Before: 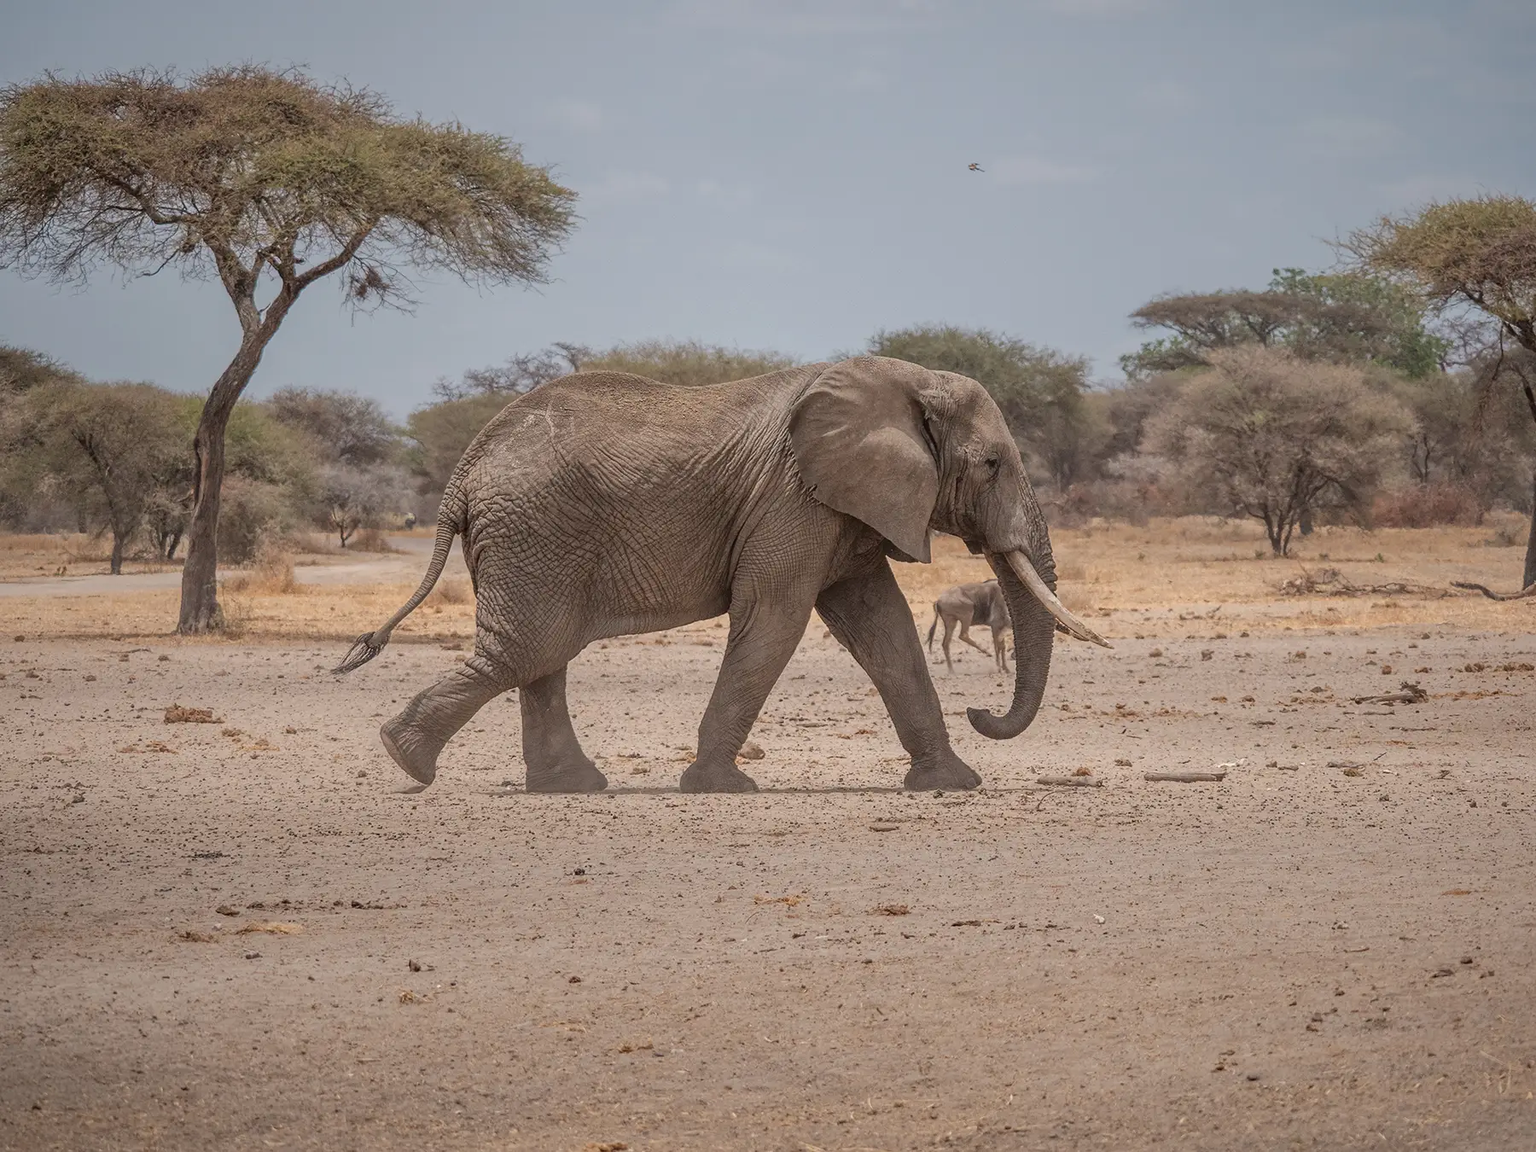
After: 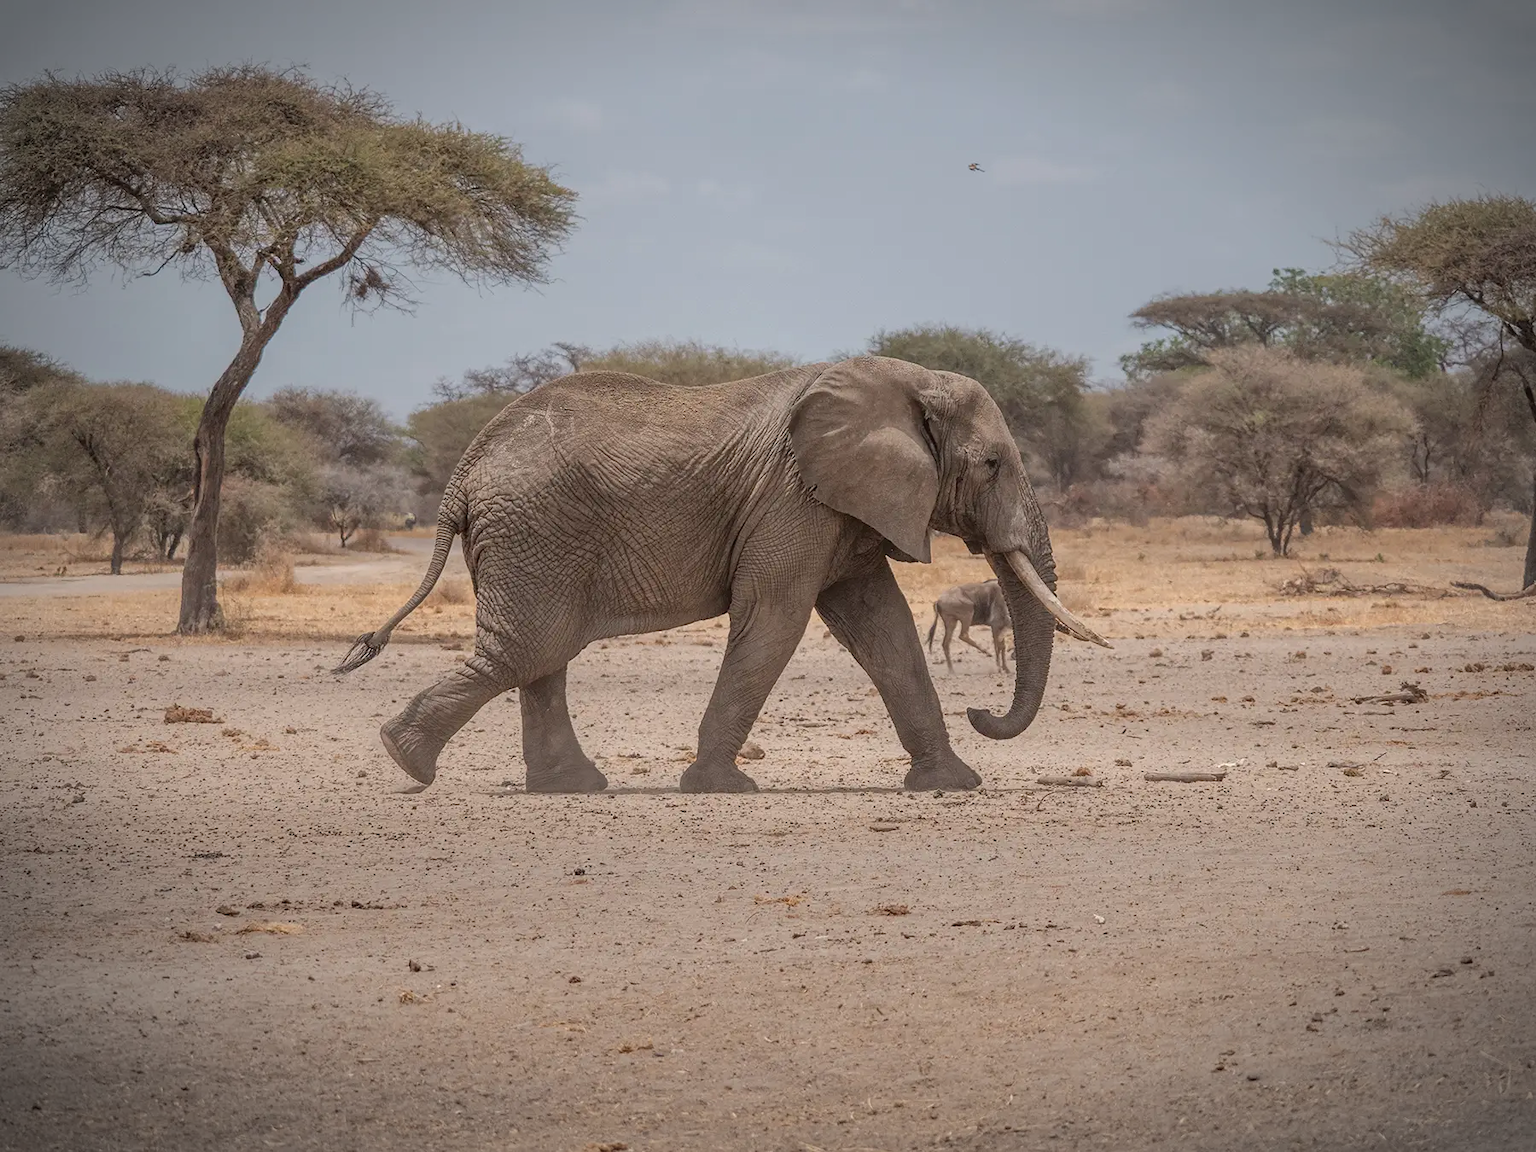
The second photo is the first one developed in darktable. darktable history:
tone equalizer: on, module defaults
vignetting: fall-off start 86.1%, automatic ratio true
